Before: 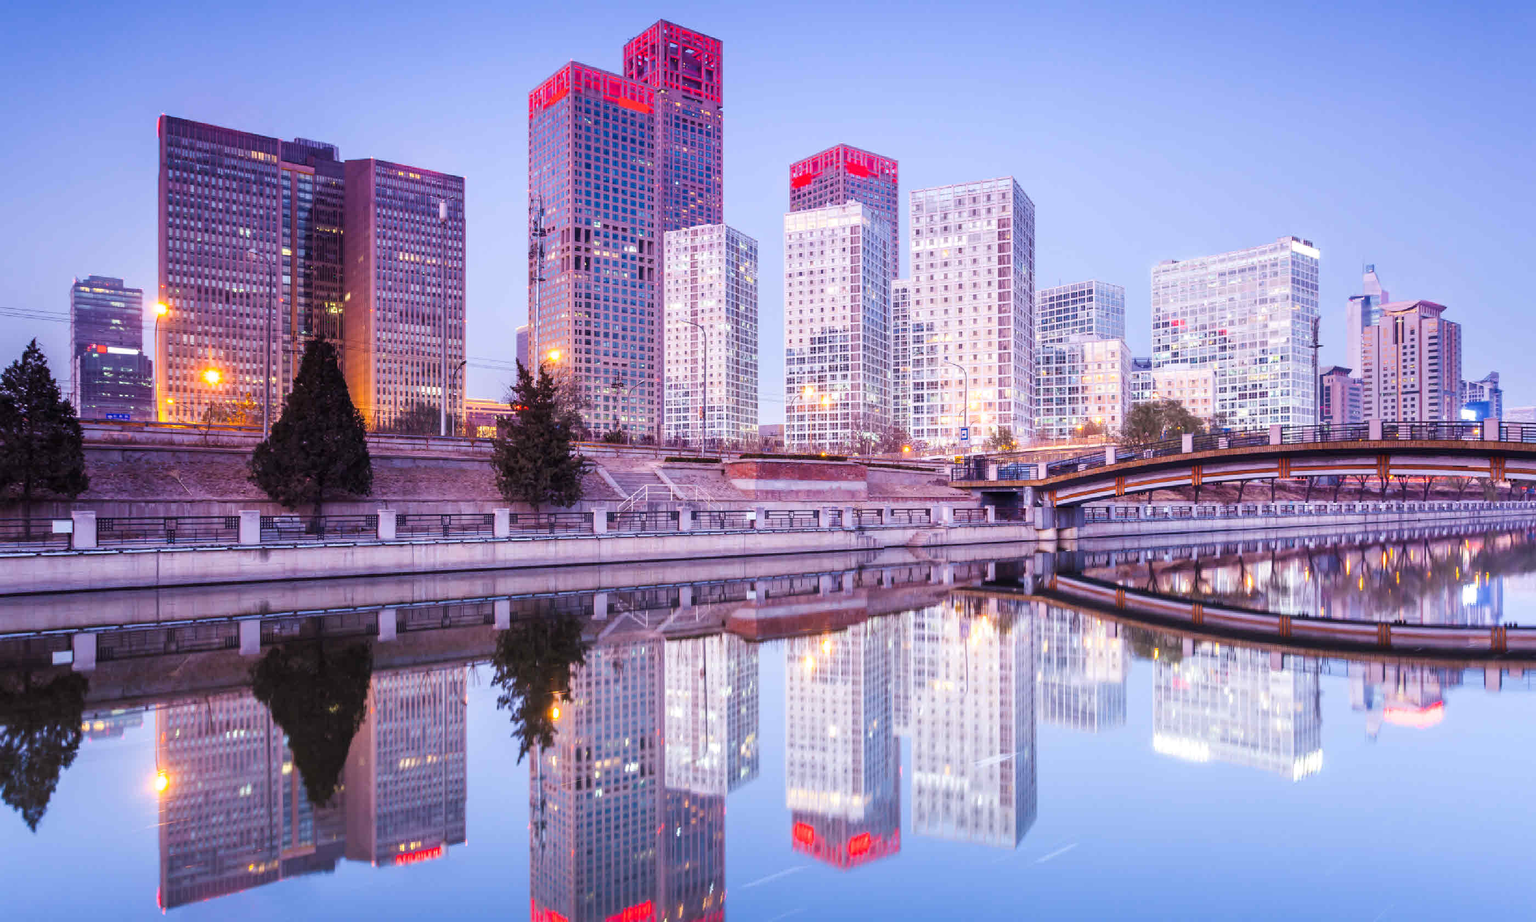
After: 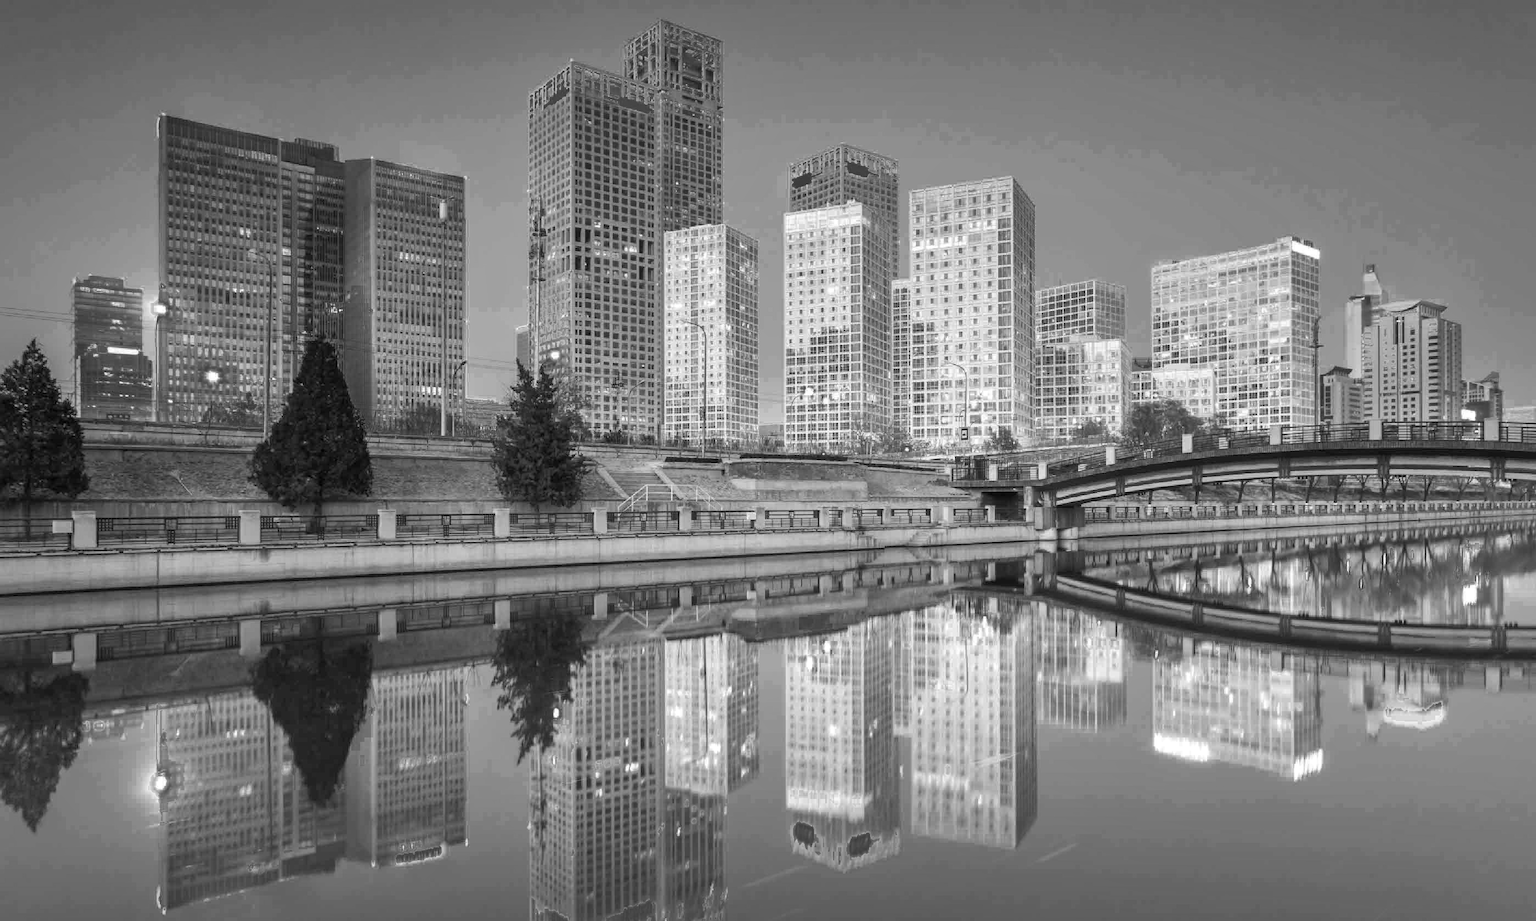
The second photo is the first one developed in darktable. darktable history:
shadows and highlights: on, module defaults
color zones: curves: ch0 [(0.002, 0.429) (0.121, 0.212) (0.198, 0.113) (0.276, 0.344) (0.331, 0.541) (0.41, 0.56) (0.482, 0.289) (0.619, 0.227) (0.721, 0.18) (0.821, 0.435) (0.928, 0.555) (1, 0.587)]; ch1 [(0, 0) (0.143, 0) (0.286, 0) (0.429, 0) (0.571, 0) (0.714, 0) (0.857, 0)]
